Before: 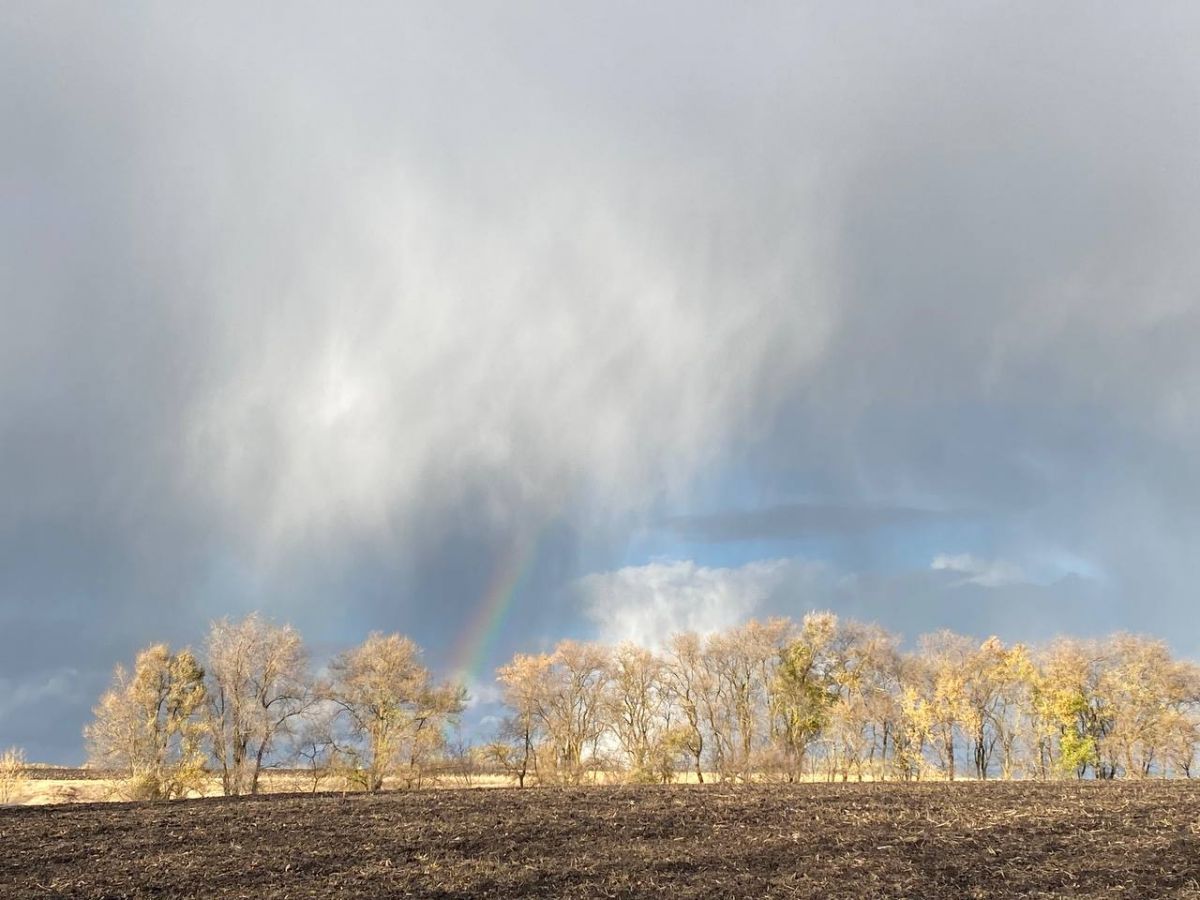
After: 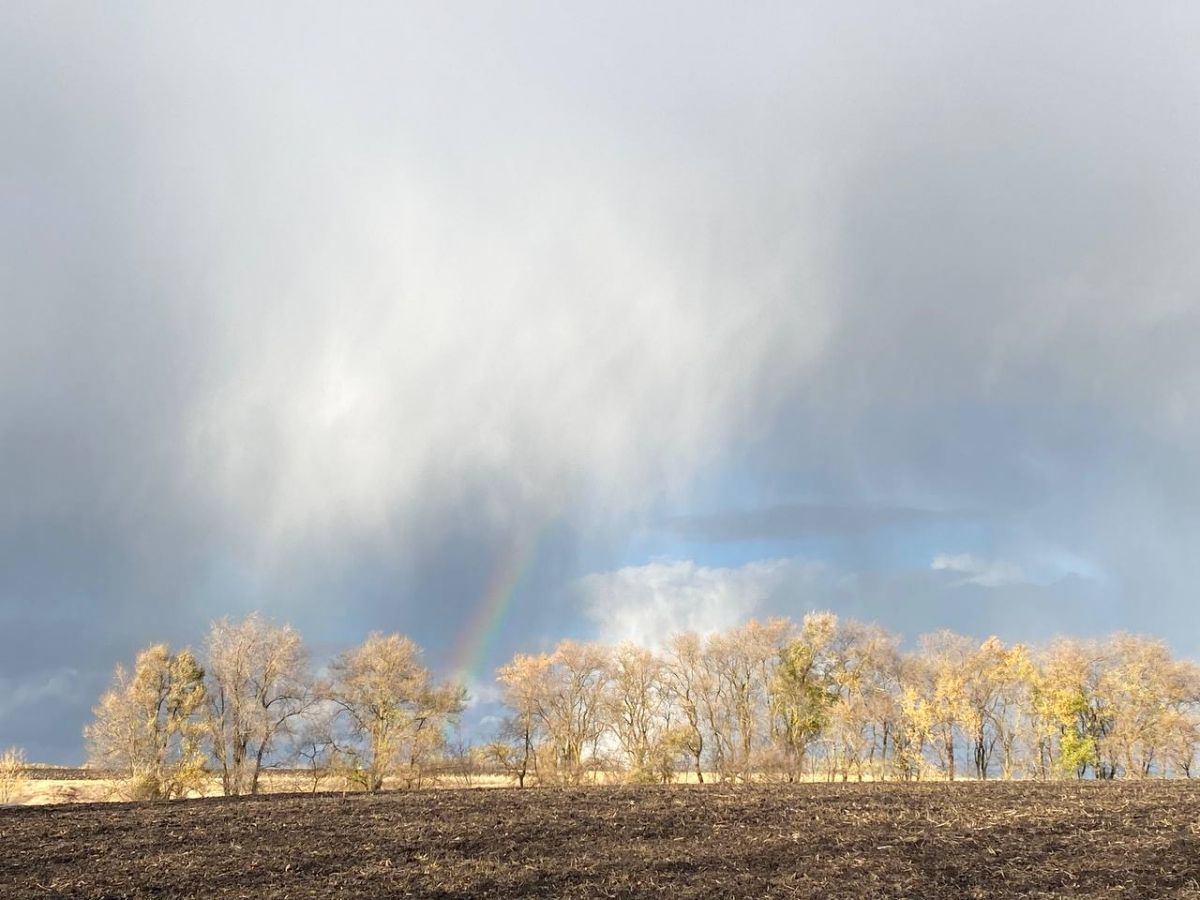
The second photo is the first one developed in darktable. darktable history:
shadows and highlights: shadows -23.23, highlights 47.61, soften with gaussian
